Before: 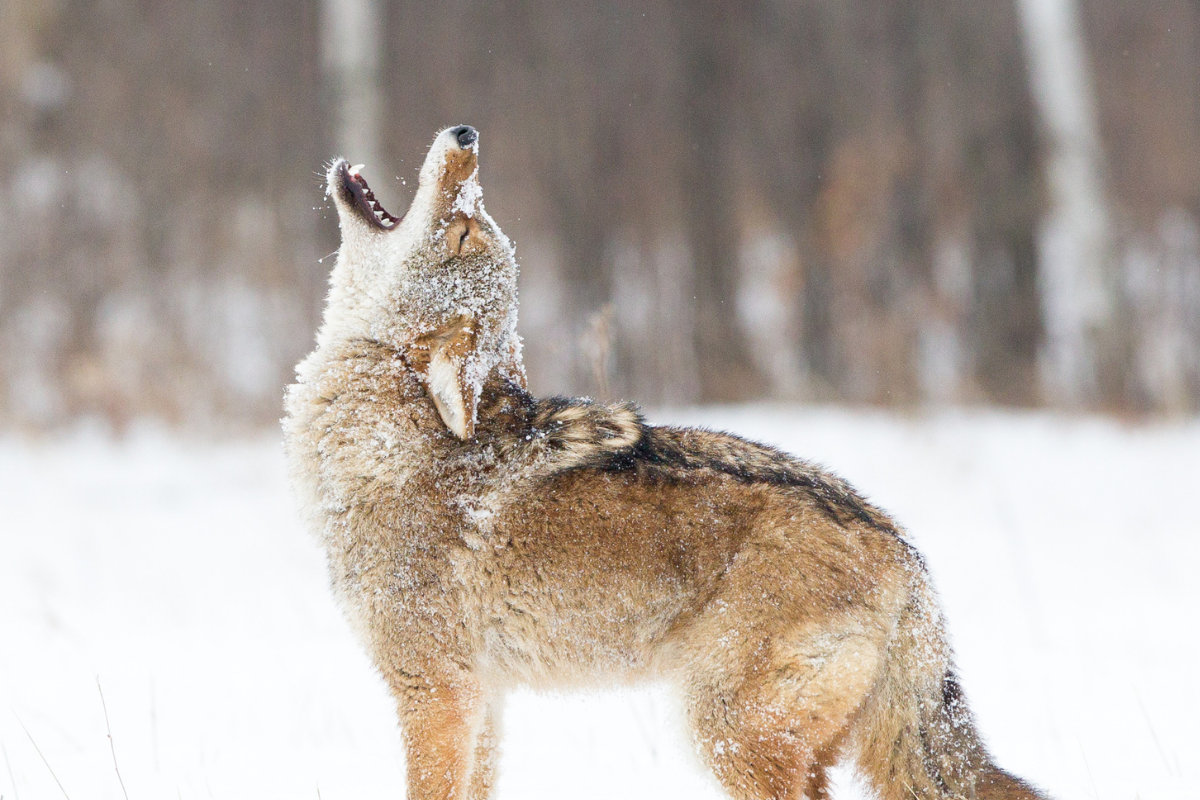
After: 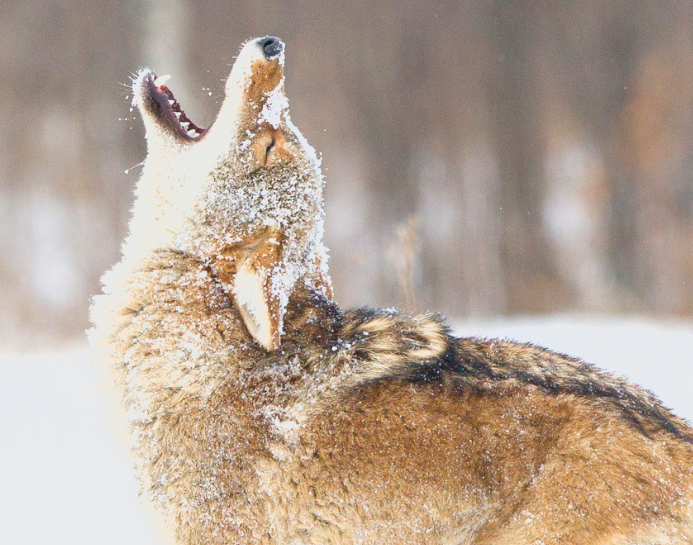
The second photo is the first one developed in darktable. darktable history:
crop: left 16.202%, top 11.208%, right 26.045%, bottom 20.557%
exposure: black level correction 0, exposure 0.5 EV, compensate exposure bias true, compensate highlight preservation false
lowpass: radius 0.1, contrast 0.85, saturation 1.1, unbound 0
